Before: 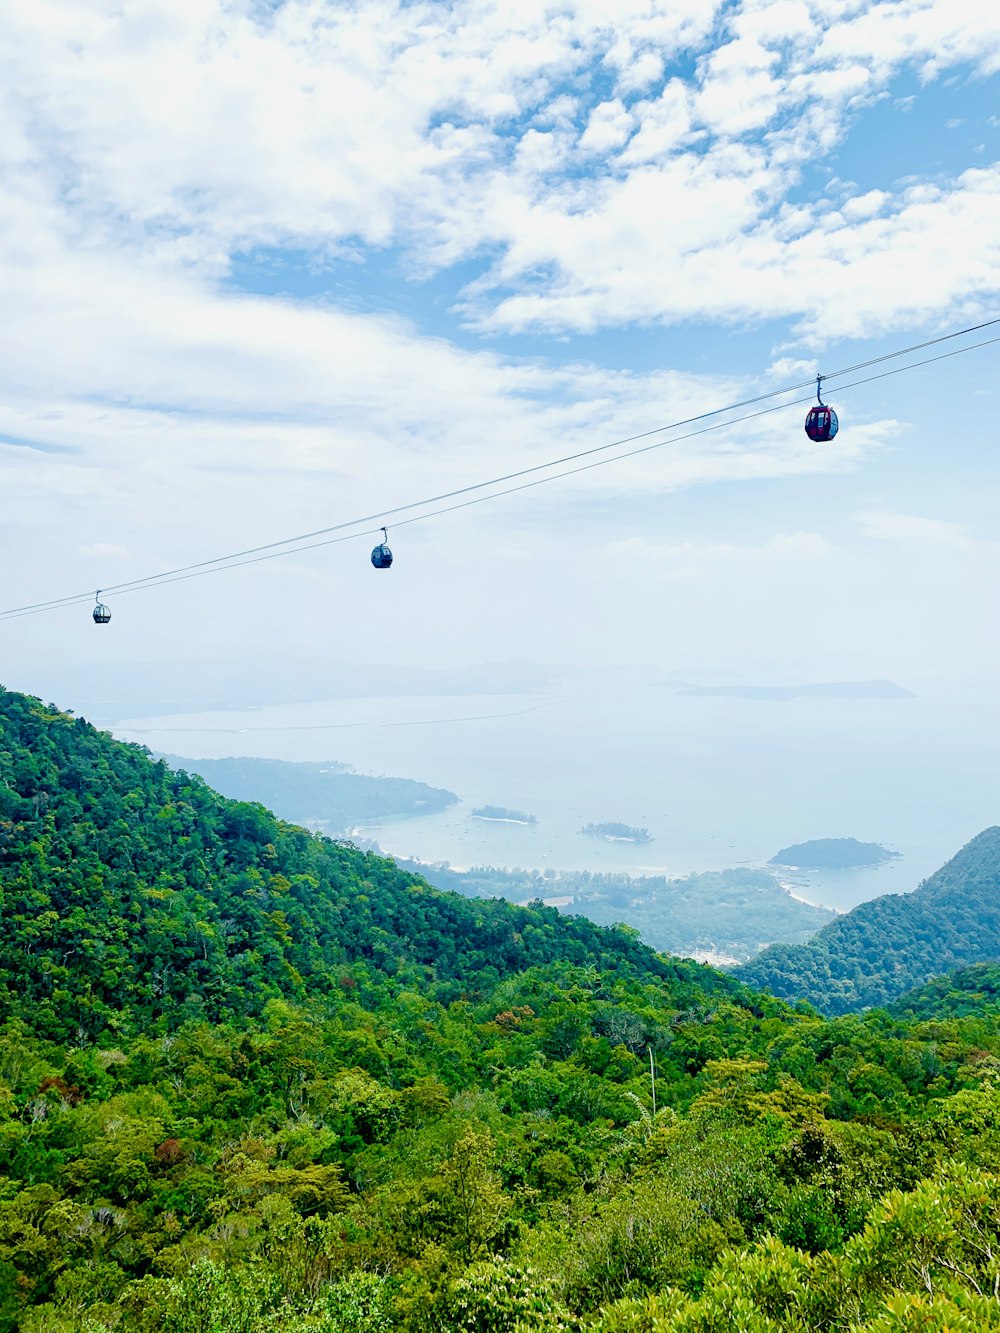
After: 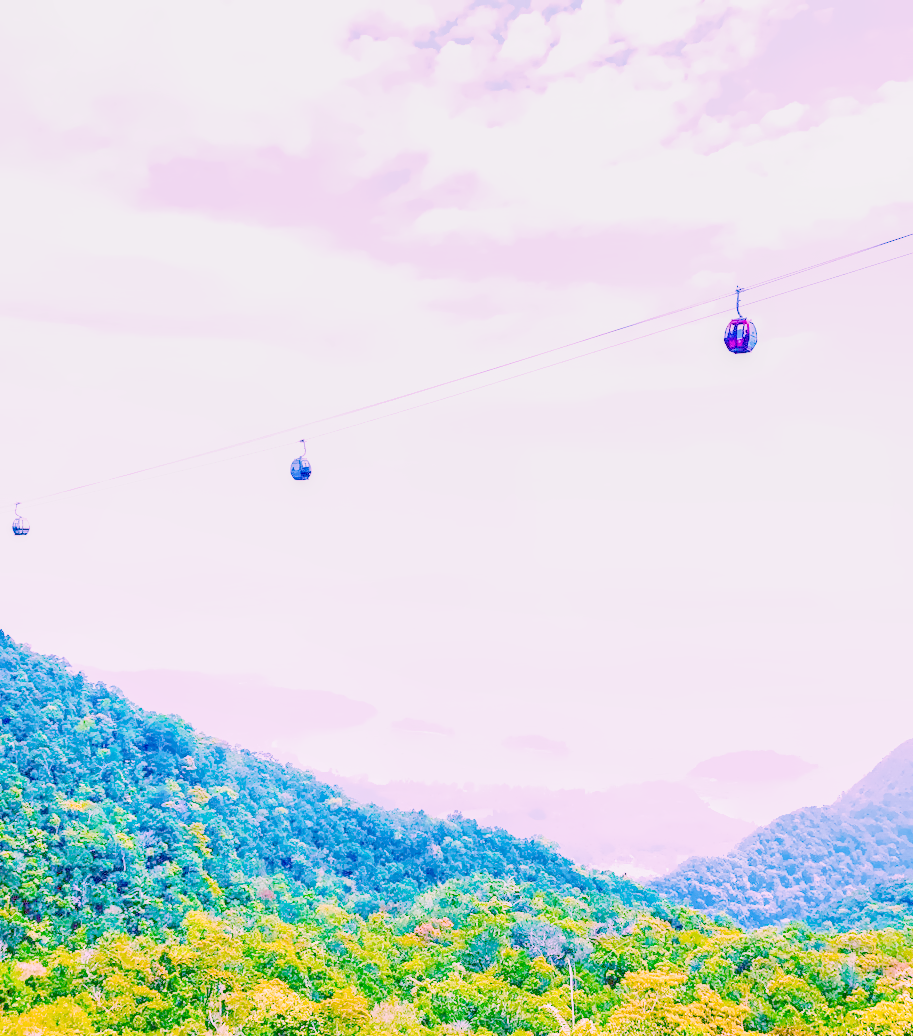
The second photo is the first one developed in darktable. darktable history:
filmic rgb "scene-referred default": black relative exposure -7.65 EV, white relative exposure 4.56 EV, hardness 3.61
raw chromatic aberrations: on, module defaults
color balance rgb: perceptual saturation grading › global saturation 25%, global vibrance 20%
hot pixels: on, module defaults
lens correction: scale 1.01, crop 1, focal 85, aperture 2.8, distance 2.07, camera "Canon EOS RP", lens "Canon RF 85mm F2 MACRO IS STM"
raw denoise: x [[0, 0.25, 0.5, 0.75, 1] ×4]
denoise (profiled): preserve shadows 1.11, scattering 0.121, a [-1, 0, 0], b [0, 0, 0], compensate highlight preservation false
crop: left 8.155%, top 6.611%, bottom 15.385%
highlight reconstruction: method reconstruct in LCh, iterations 1, diameter of reconstruction 64 px
white balance: red 1.907, blue 1.815
exposure: black level correction 0, exposure 0.95 EV, compensate exposure bias true, compensate highlight preservation false
tone equalizer "relight: fill-in": -7 EV 0.15 EV, -6 EV 0.6 EV, -5 EV 1.15 EV, -4 EV 1.33 EV, -3 EV 1.15 EV, -2 EV 0.6 EV, -1 EV 0.15 EV, mask exposure compensation -0.5 EV
local contrast: detail 130%
